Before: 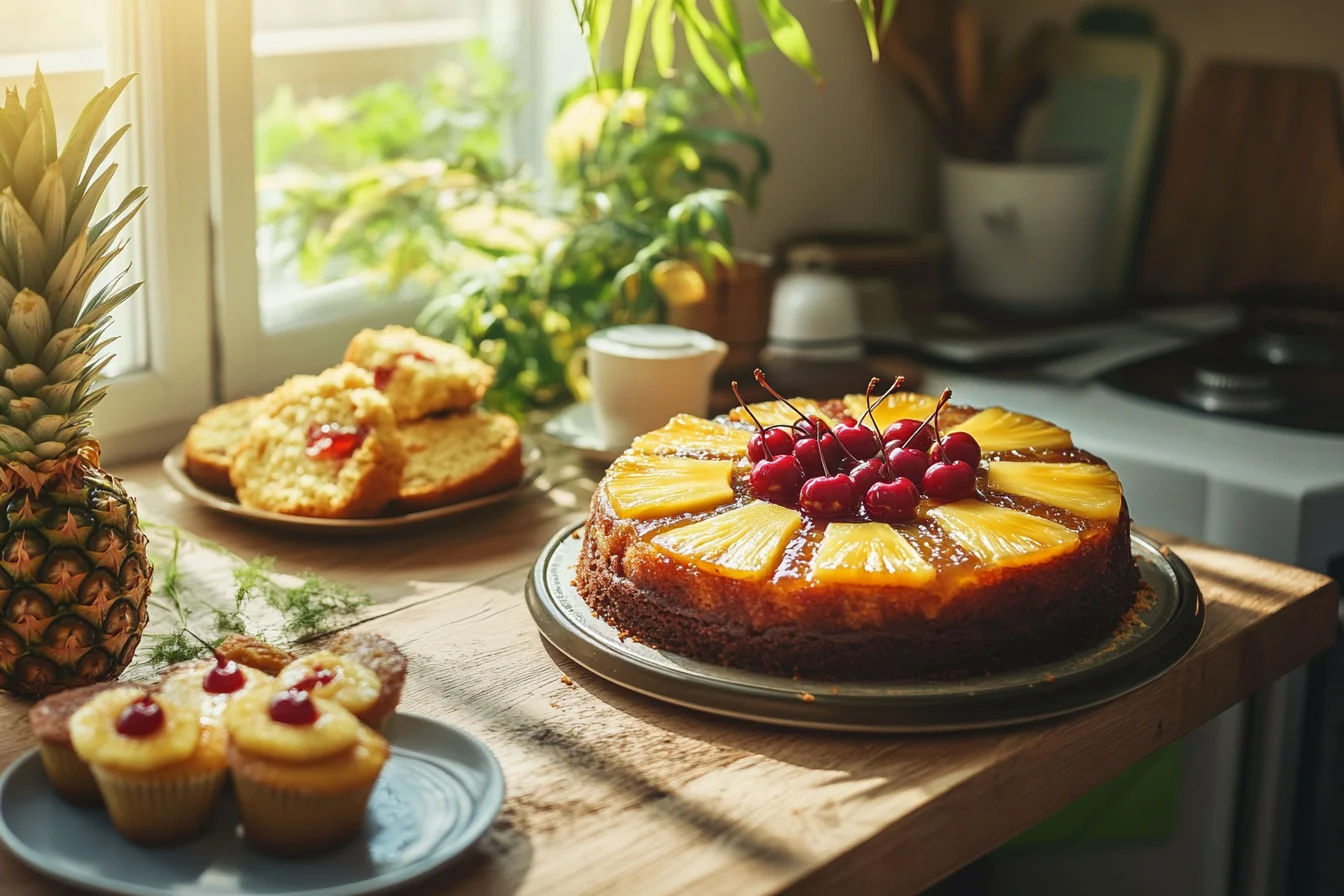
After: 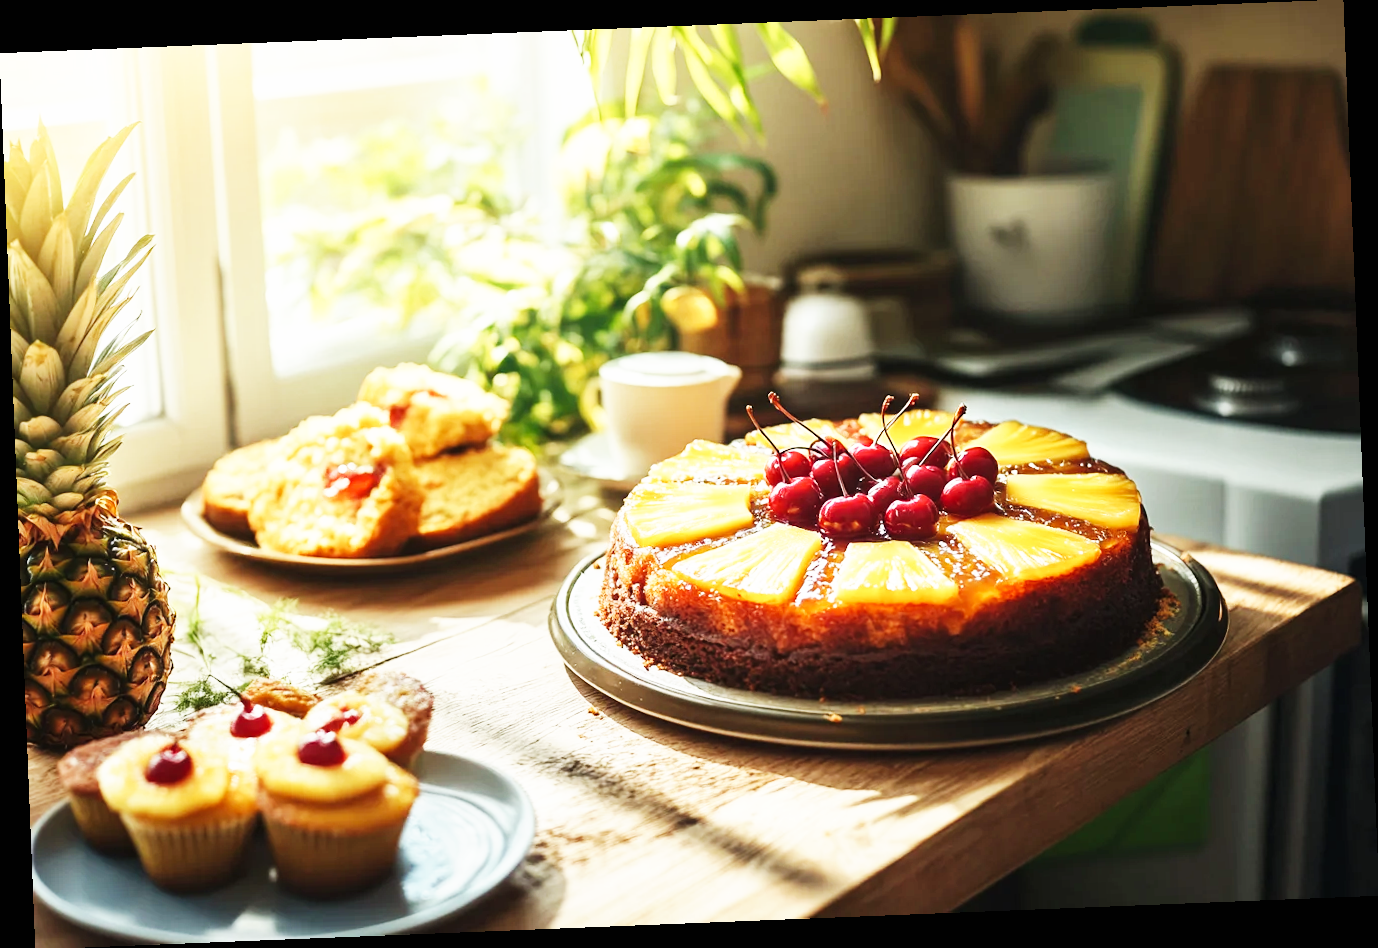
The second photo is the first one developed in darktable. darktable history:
color correction: saturation 0.85
rotate and perspective: rotation -2.29°, automatic cropping off
base curve: curves: ch0 [(0, 0) (0.007, 0.004) (0.027, 0.03) (0.046, 0.07) (0.207, 0.54) (0.442, 0.872) (0.673, 0.972) (1, 1)], preserve colors none
